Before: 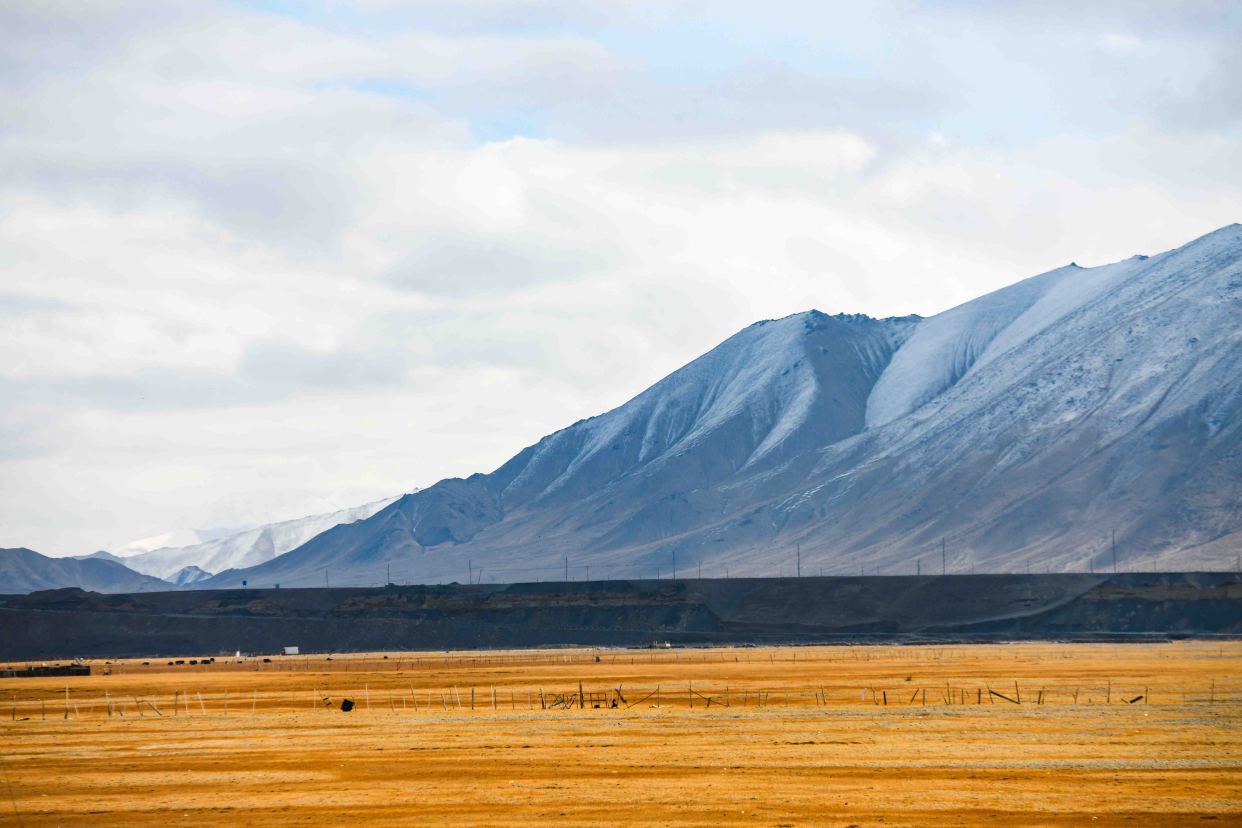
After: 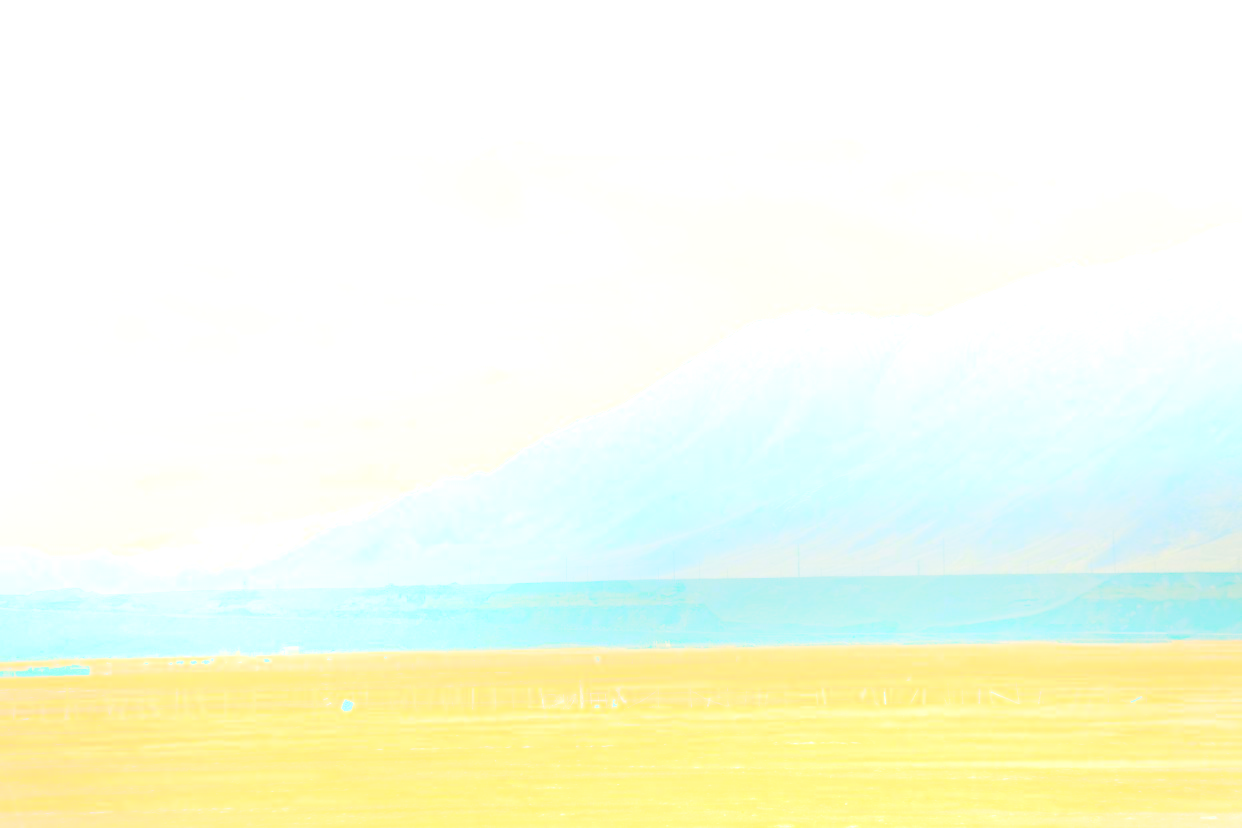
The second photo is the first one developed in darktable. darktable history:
color balance: lift [1.005, 0.99, 1.007, 1.01], gamma [1, 1.034, 1.032, 0.966], gain [0.873, 1.055, 1.067, 0.933]
bloom: size 25%, threshold 5%, strength 90%
